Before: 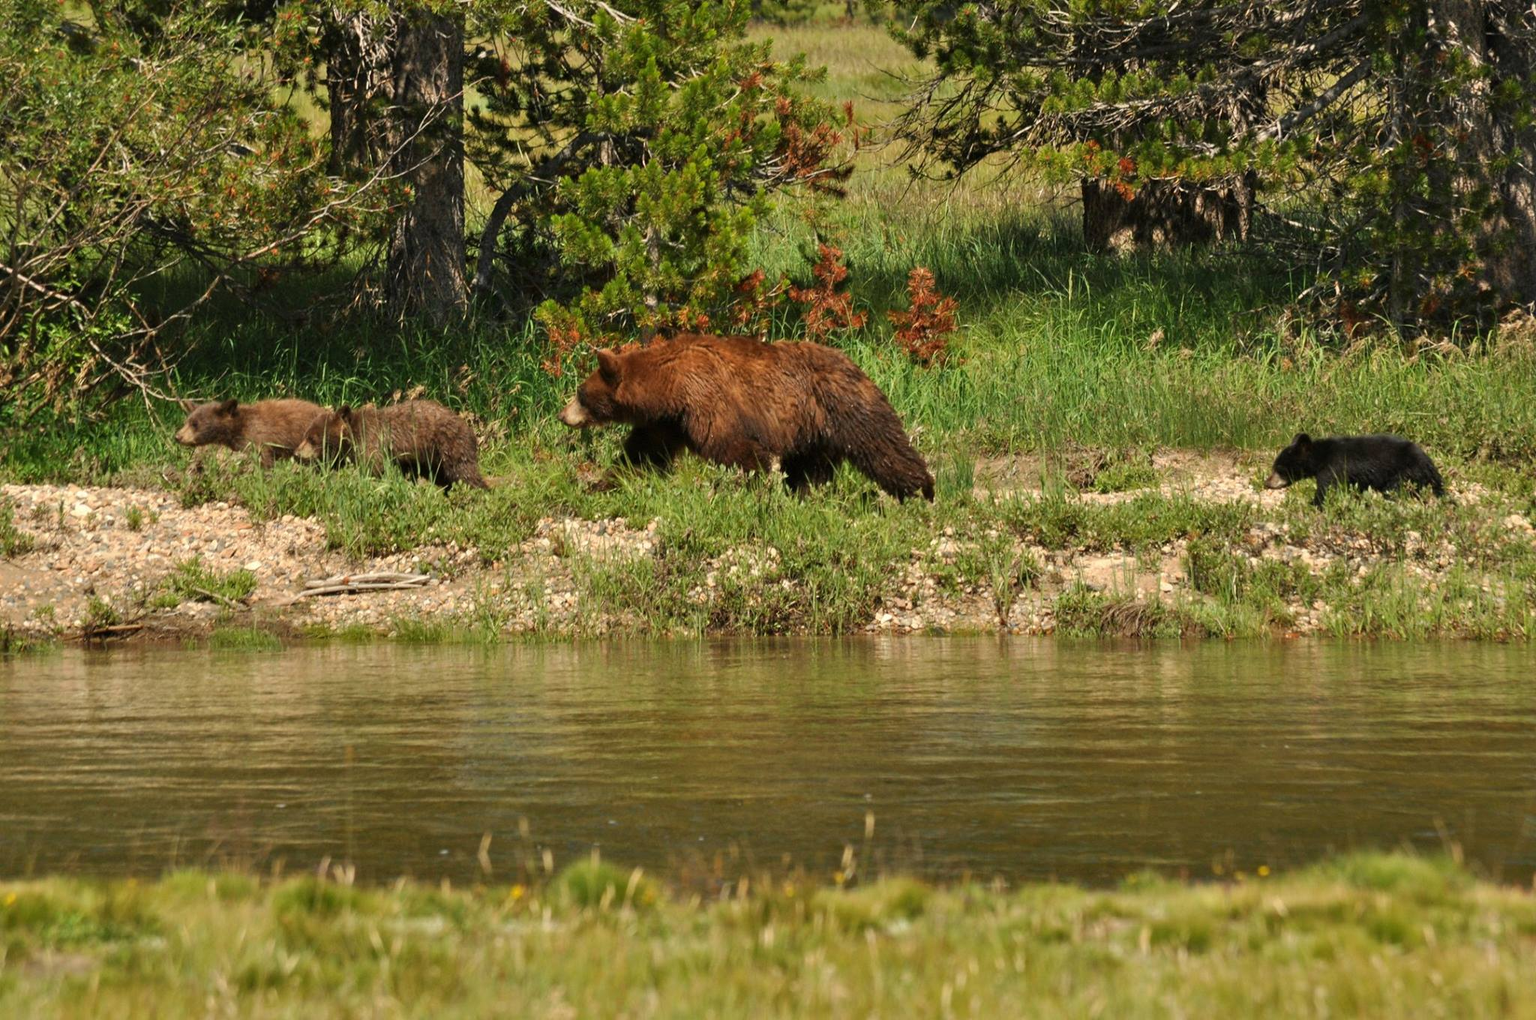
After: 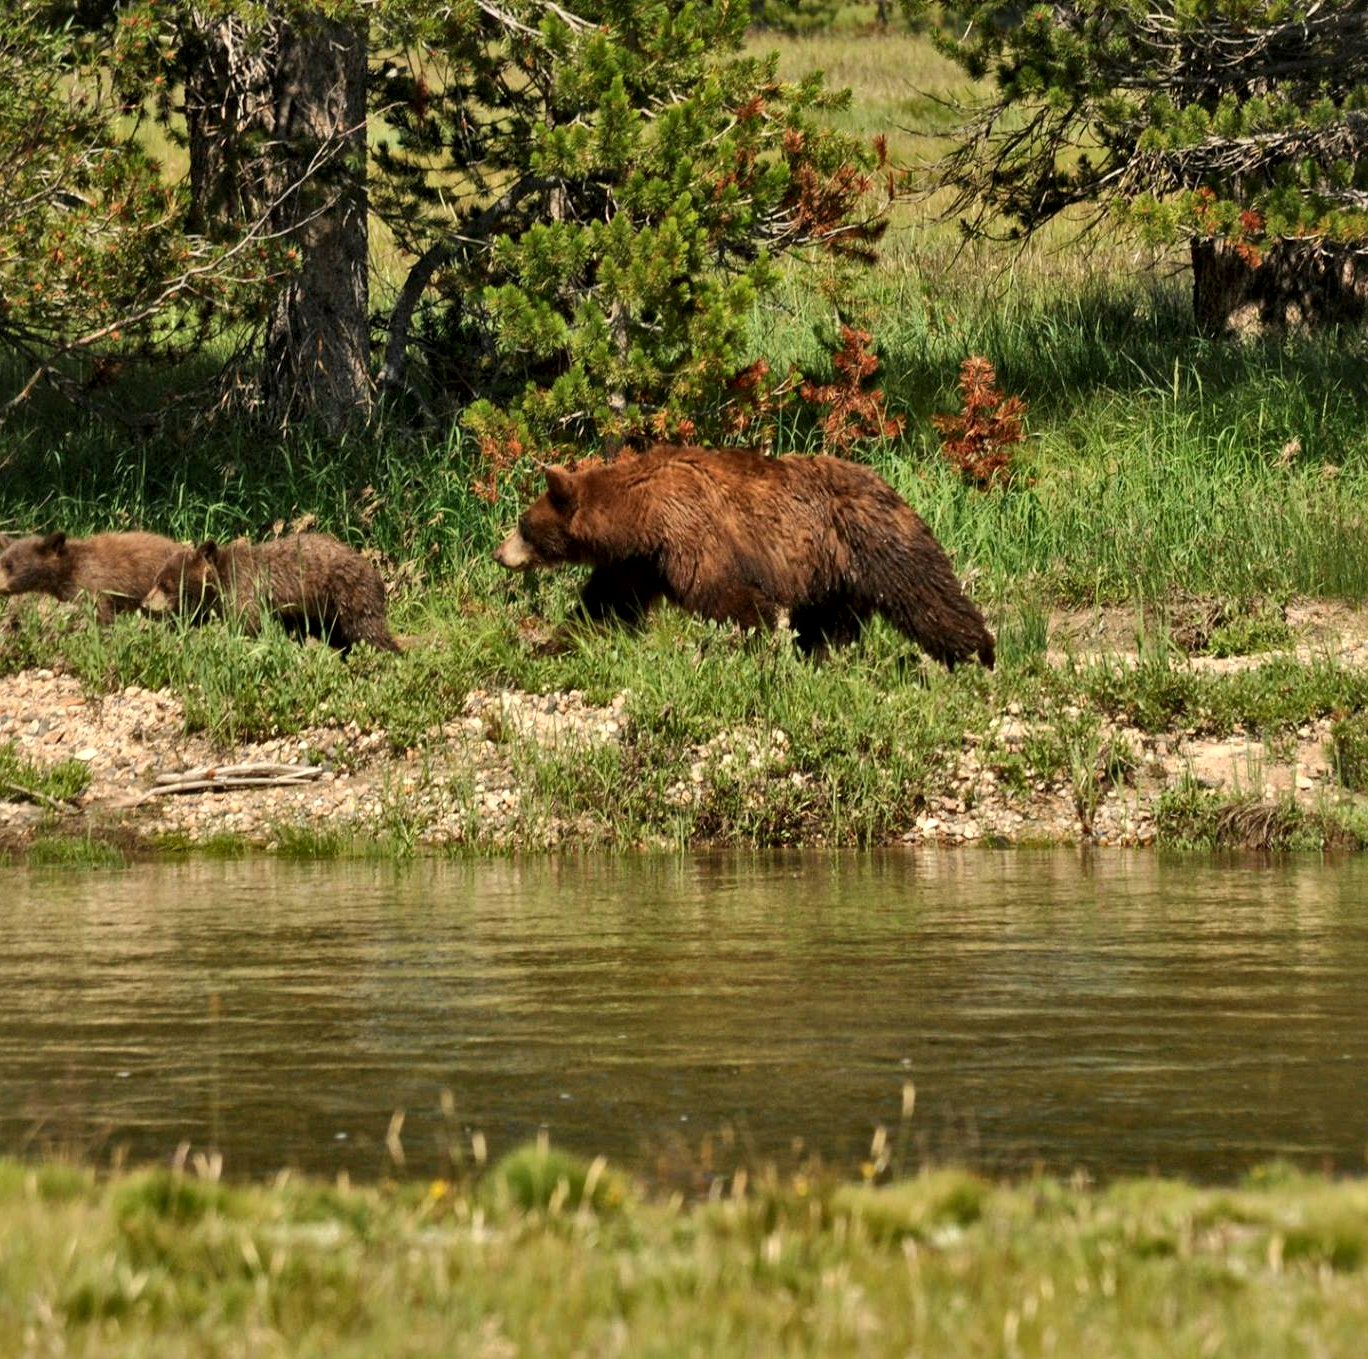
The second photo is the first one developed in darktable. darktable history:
crop and rotate: left 12.258%, right 20.9%
local contrast: mode bilateral grid, contrast 21, coarseness 49, detail 158%, midtone range 0.2
